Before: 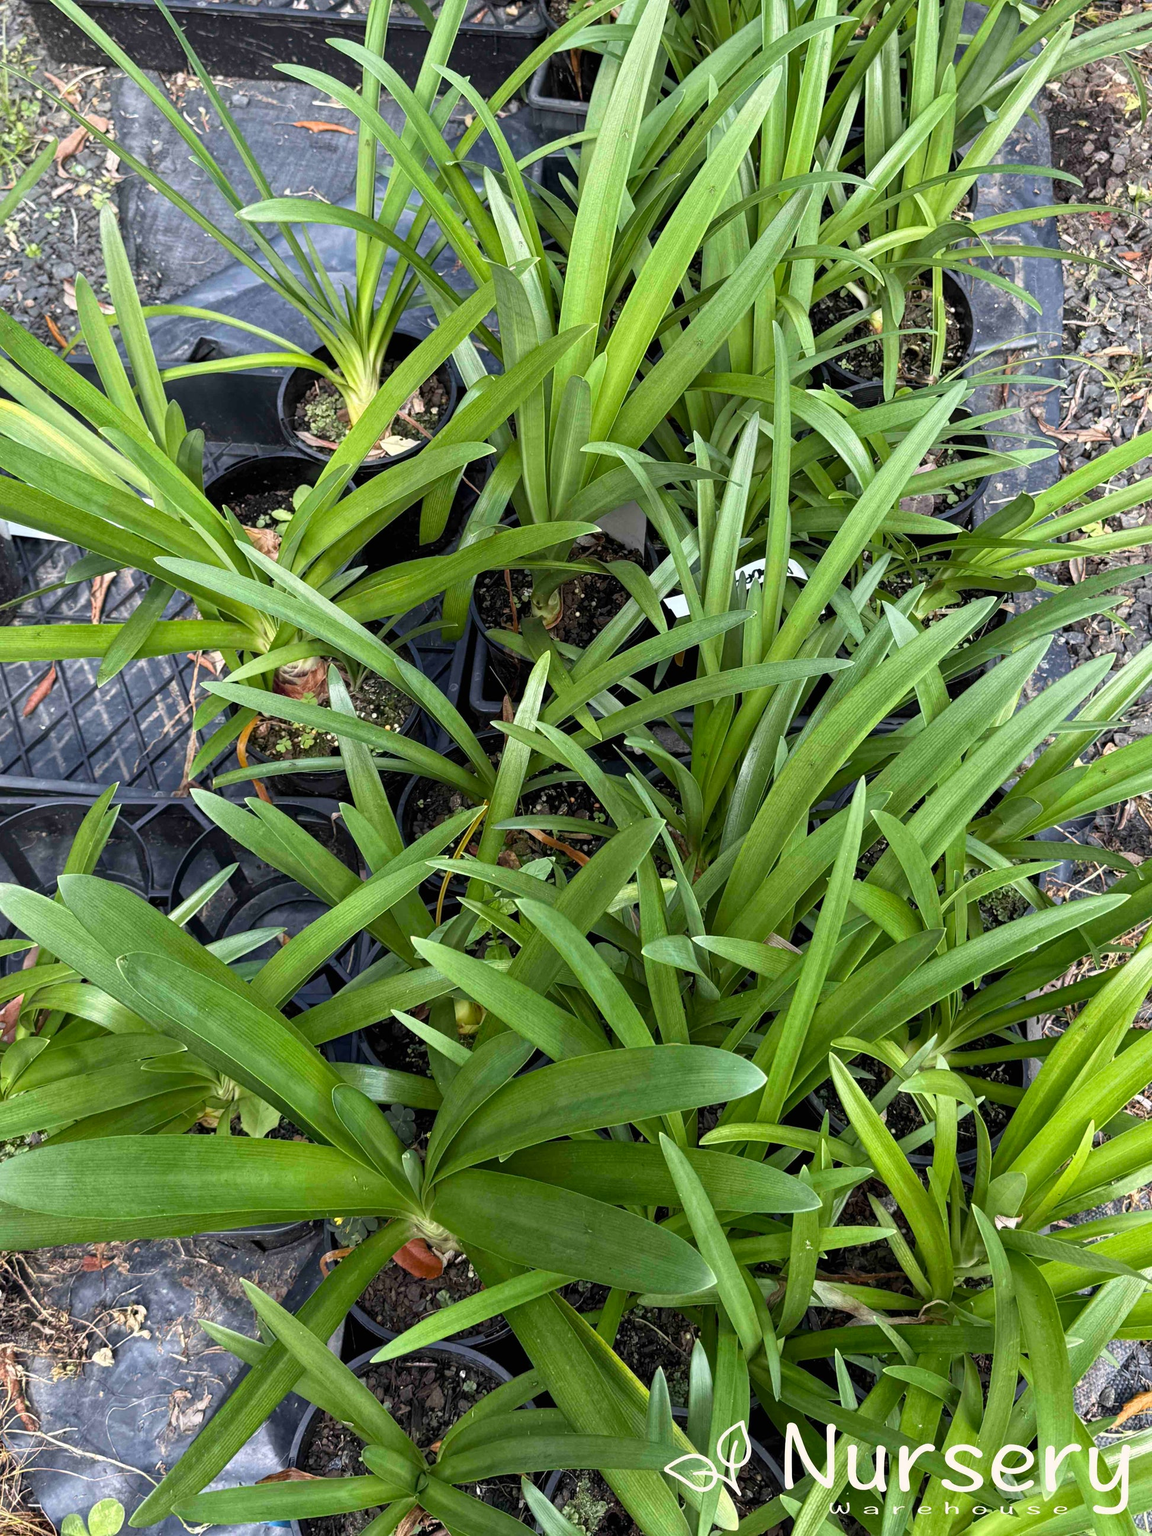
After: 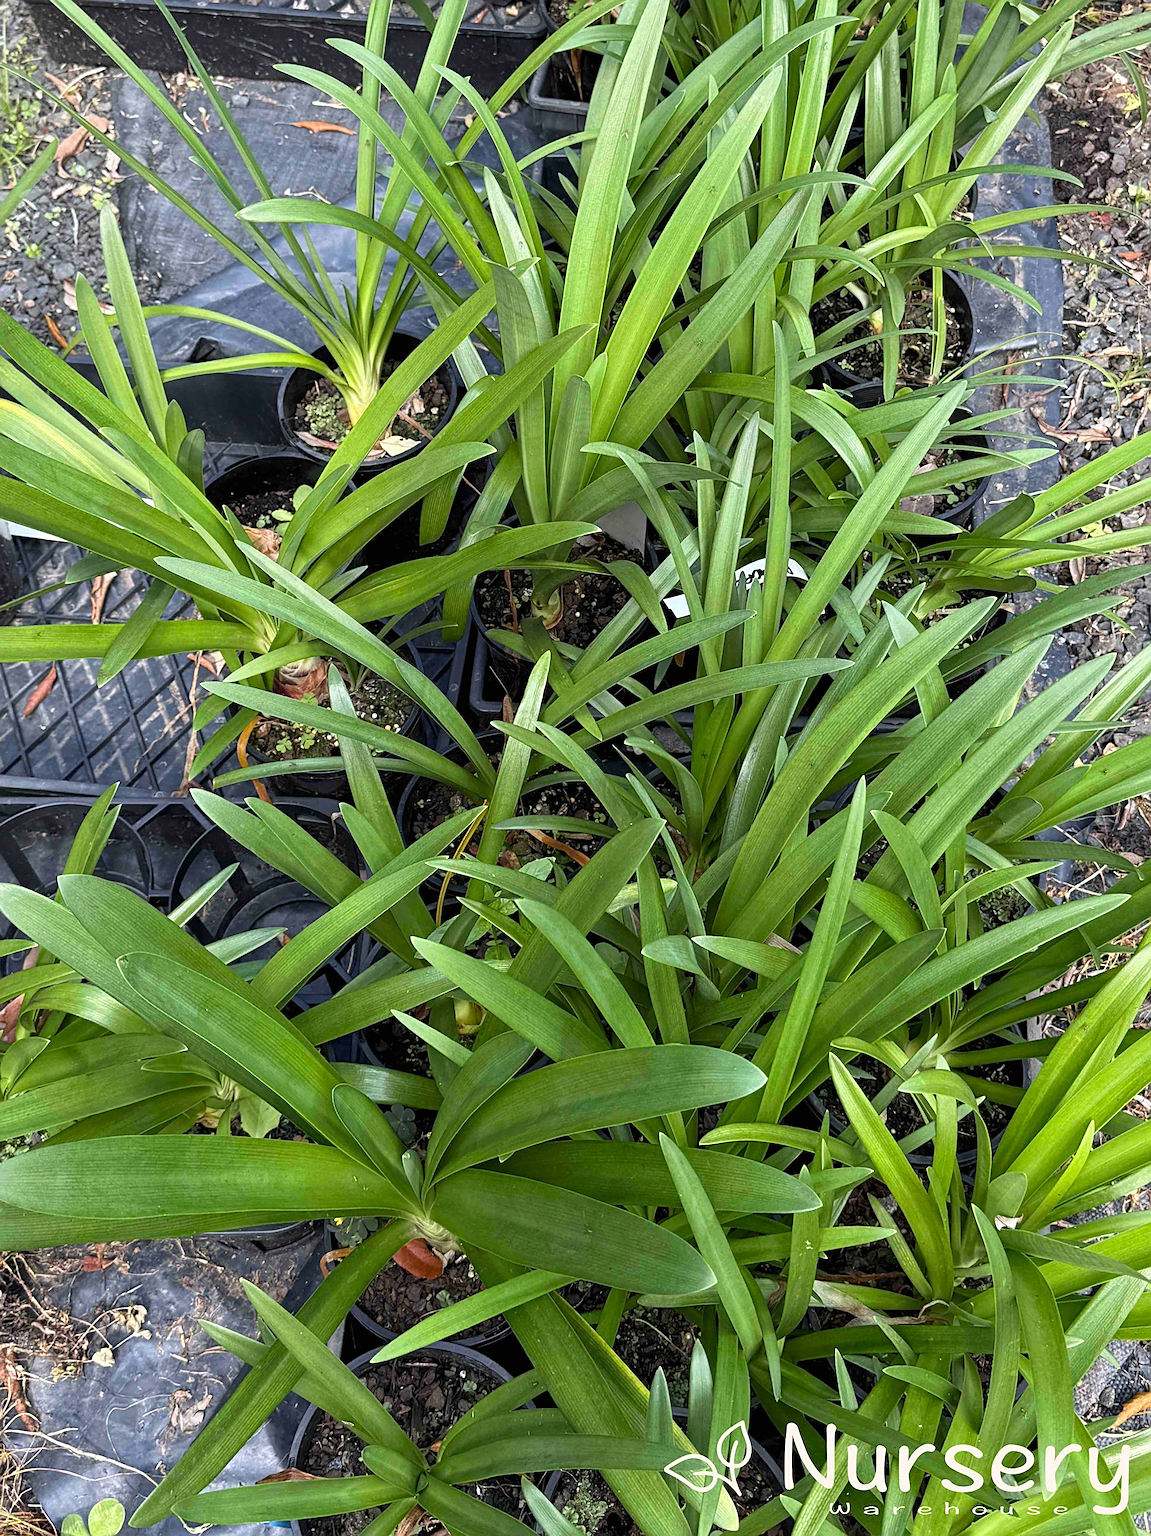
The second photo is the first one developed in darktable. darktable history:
sharpen: on, module defaults
exposure: compensate highlight preservation false
color balance rgb: global vibrance 1%, saturation formula JzAzBz (2021)
